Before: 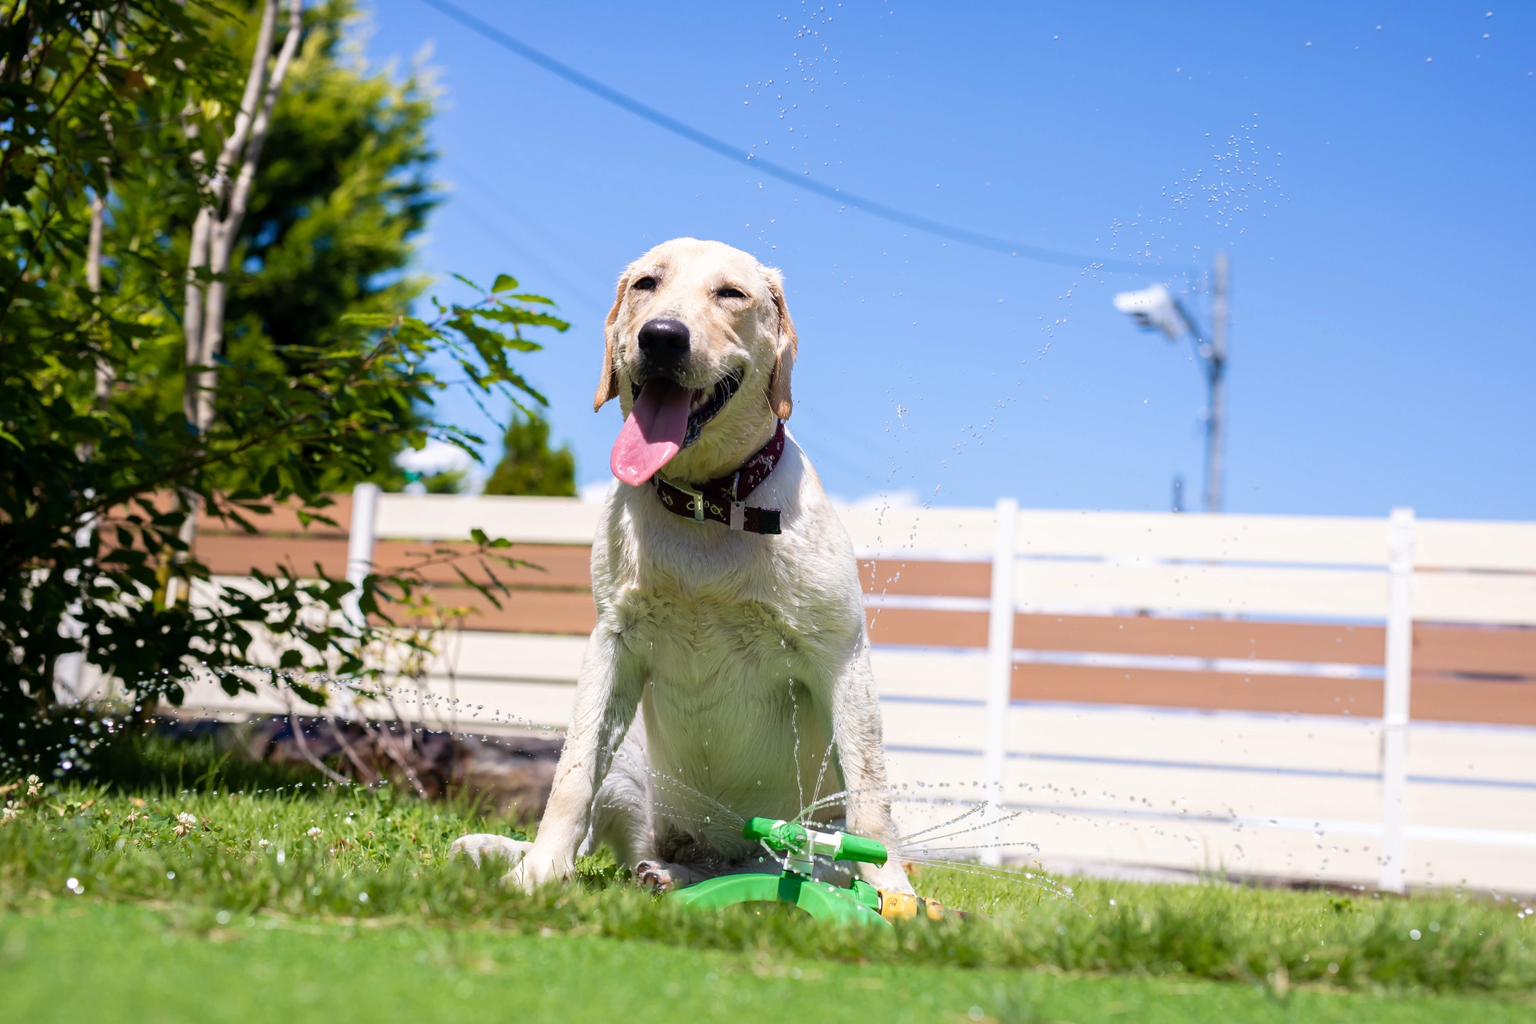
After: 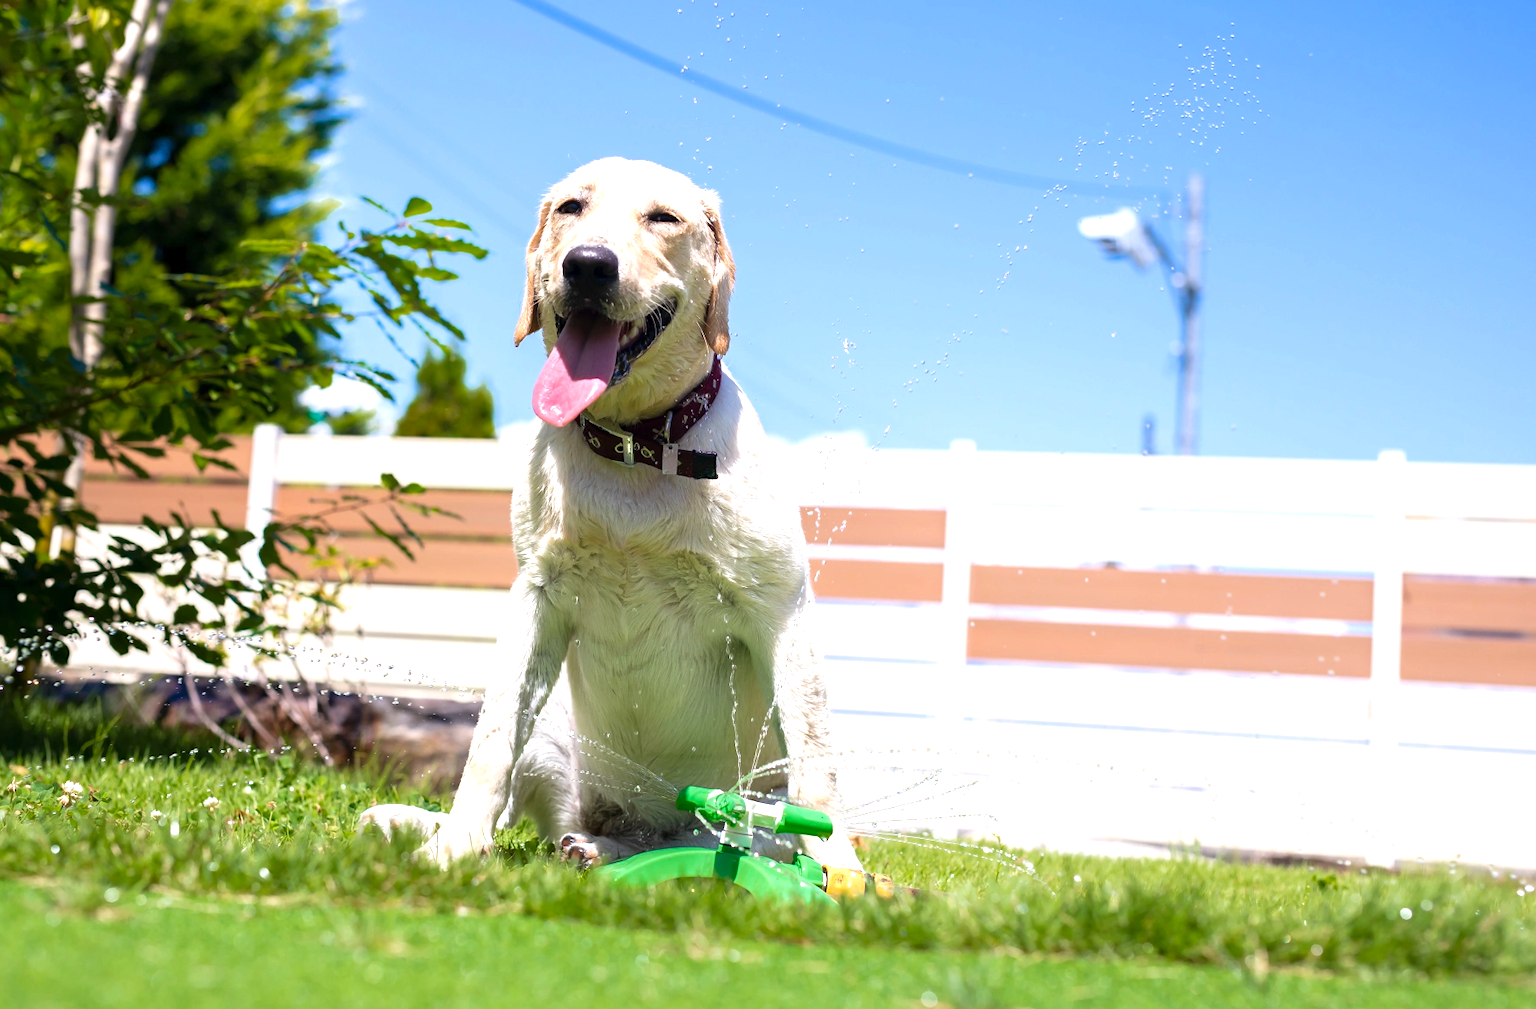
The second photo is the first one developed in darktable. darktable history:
exposure: exposure 0.746 EV, compensate highlight preservation false
crop and rotate: left 7.862%, top 9.102%
color zones: curves: ch0 [(0, 0.444) (0.143, 0.442) (0.286, 0.441) (0.429, 0.441) (0.571, 0.441) (0.714, 0.441) (0.857, 0.442) (1, 0.444)]
